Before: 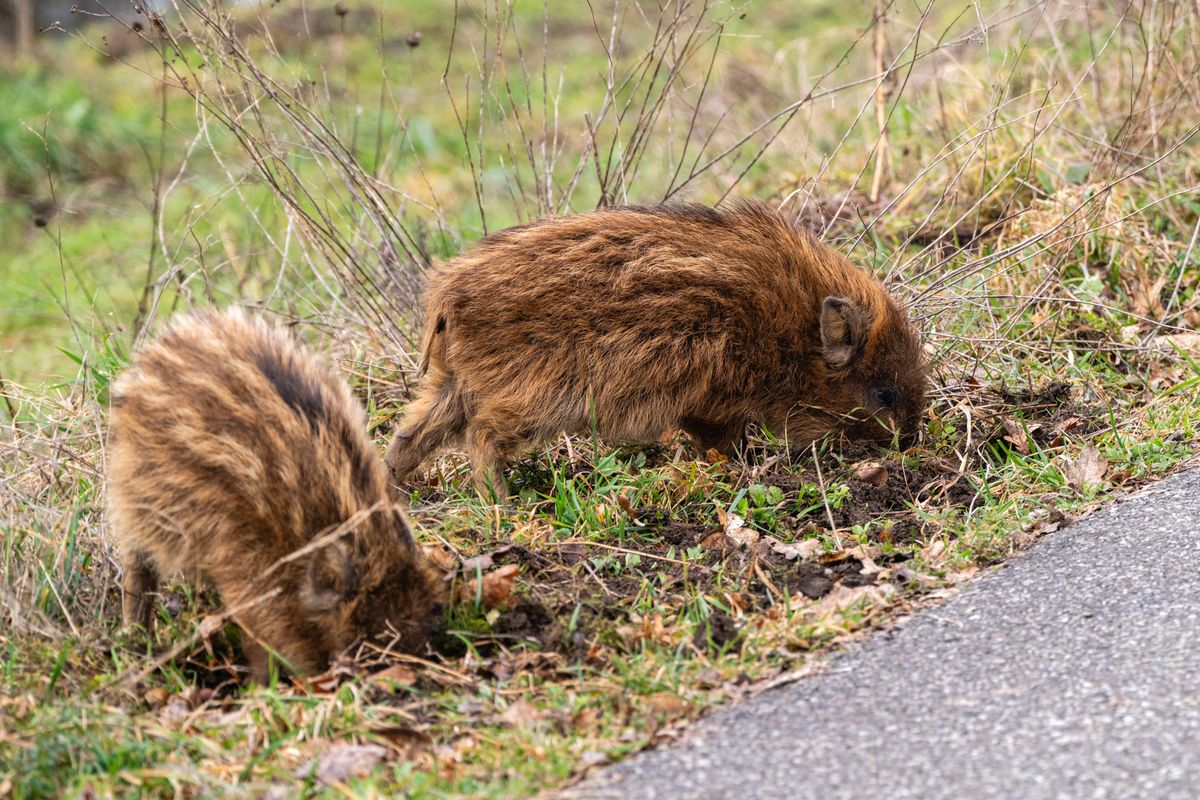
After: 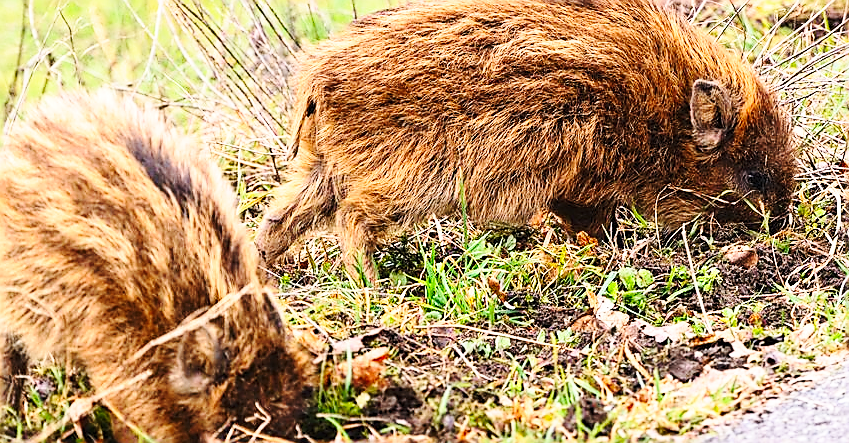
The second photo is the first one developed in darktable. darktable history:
crop: left 10.916%, top 27.248%, right 18.252%, bottom 17.314%
sharpen: radius 1.416, amount 1.265, threshold 0.762
contrast brightness saturation: contrast 0.199, brightness 0.164, saturation 0.23
base curve: curves: ch0 [(0, 0) (0.028, 0.03) (0.121, 0.232) (0.46, 0.748) (0.859, 0.968) (1, 1)], preserve colors none
